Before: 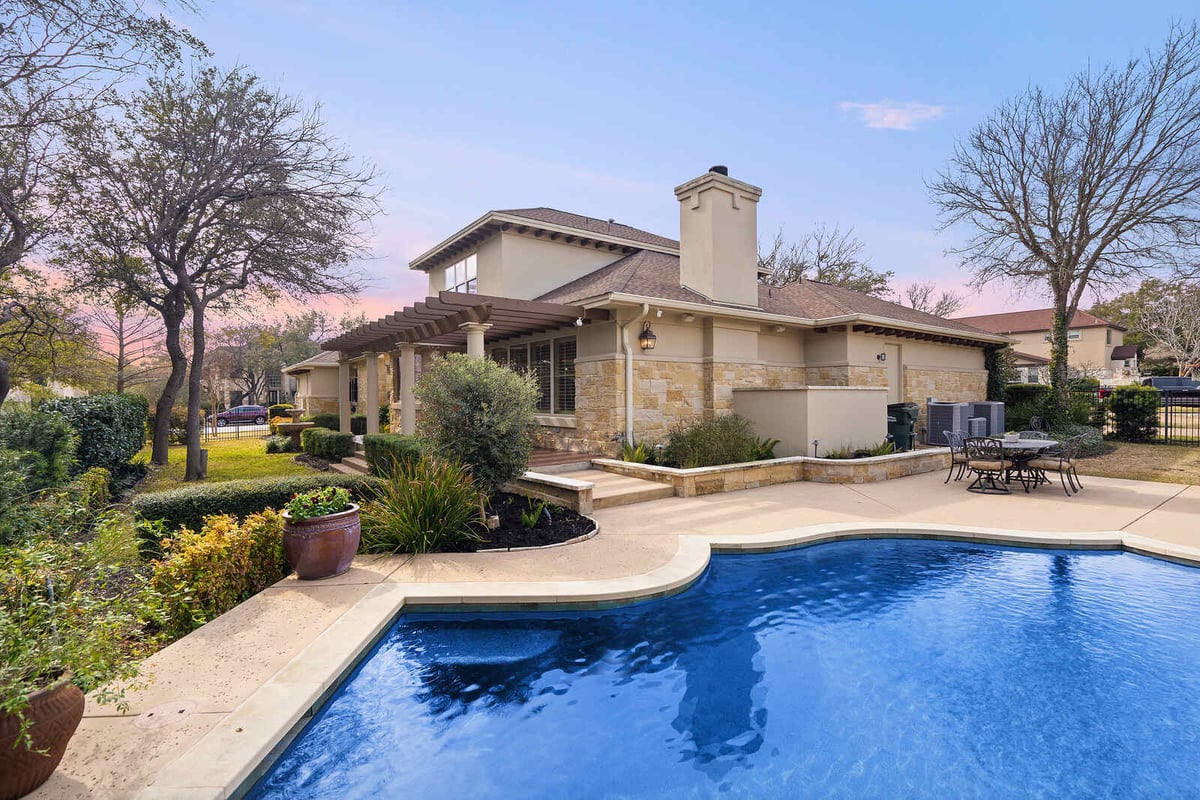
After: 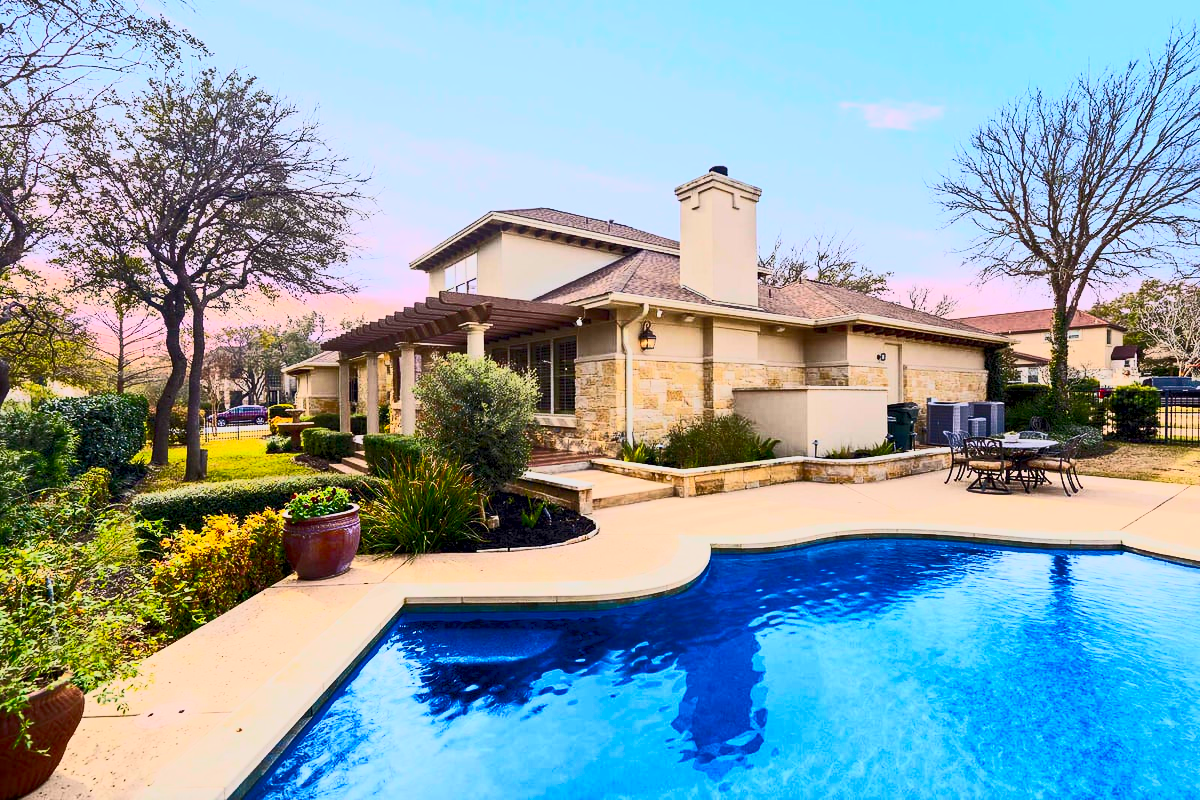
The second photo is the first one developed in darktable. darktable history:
exposure: black level correction 0.008, exposure 0.099 EV, compensate exposure bias true, compensate highlight preservation false
tone curve: curves: ch0 [(0, 0) (0.91, 0.76) (0.997, 0.913)], color space Lab, independent channels, preserve colors none
contrast brightness saturation: contrast 0.816, brightness 0.606, saturation 0.584
